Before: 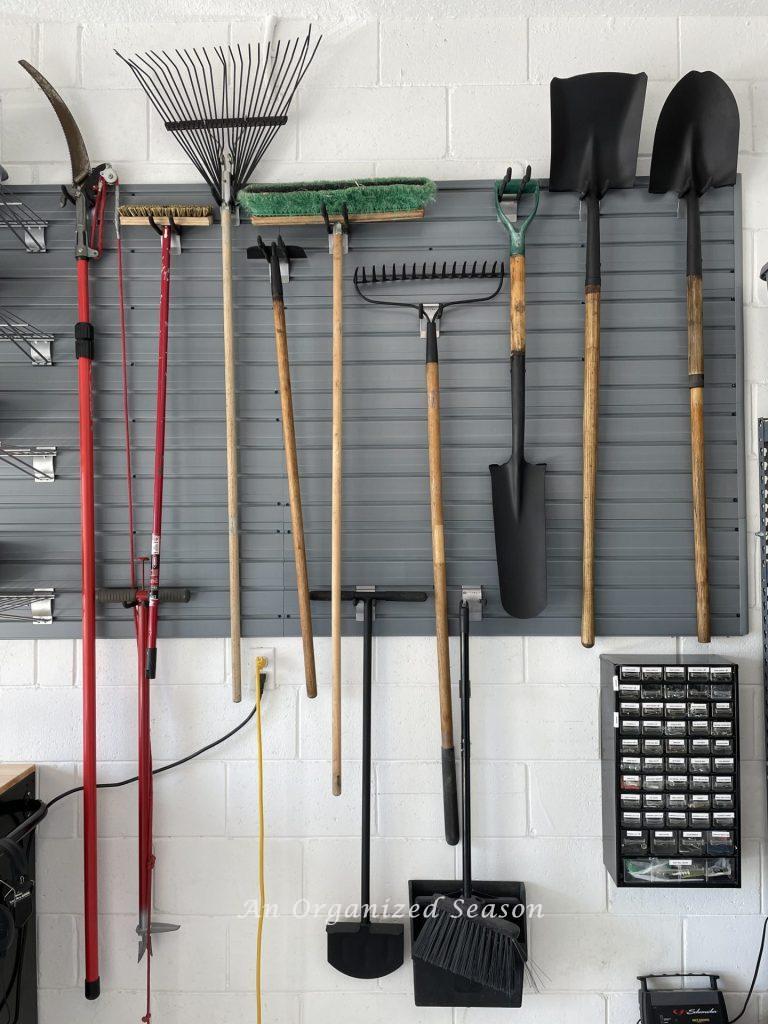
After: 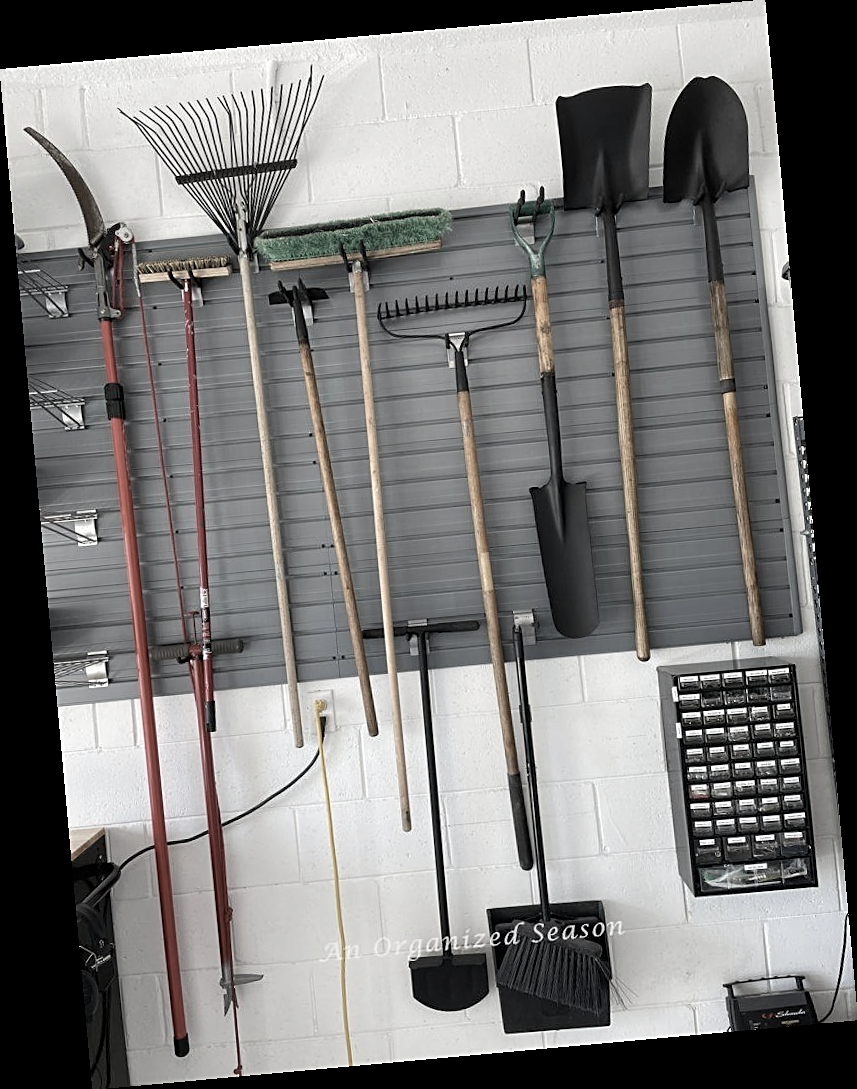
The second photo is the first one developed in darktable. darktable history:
rotate and perspective: rotation -5.2°, automatic cropping off
color correction: saturation 0.5
sharpen: on, module defaults
